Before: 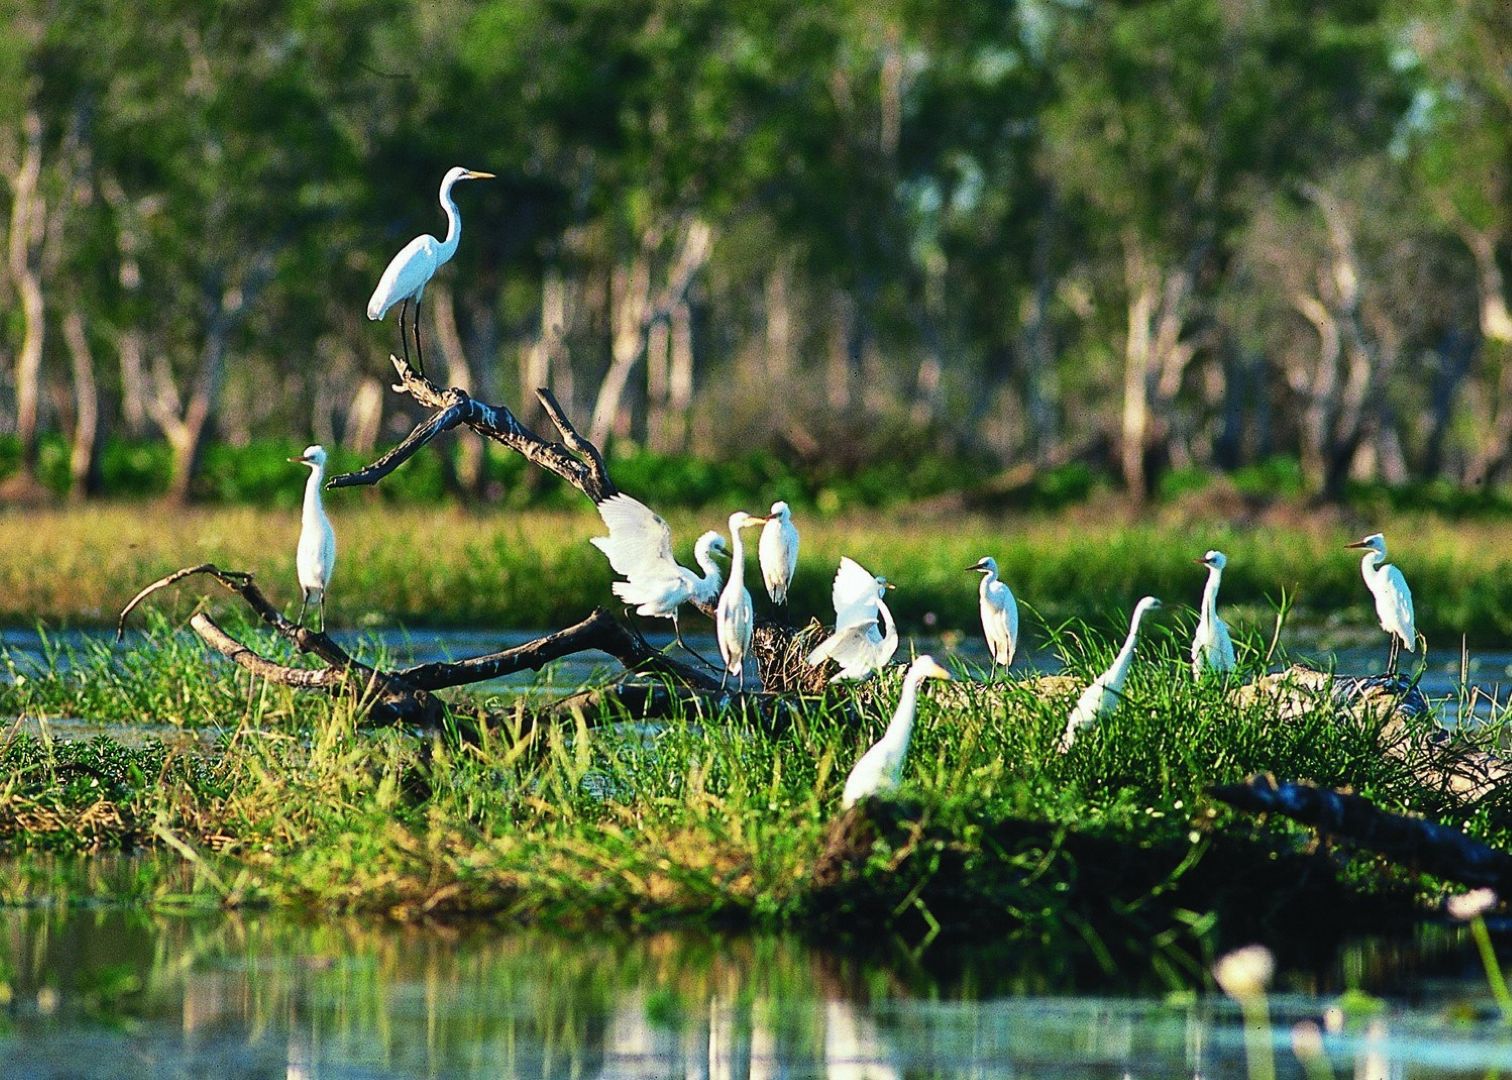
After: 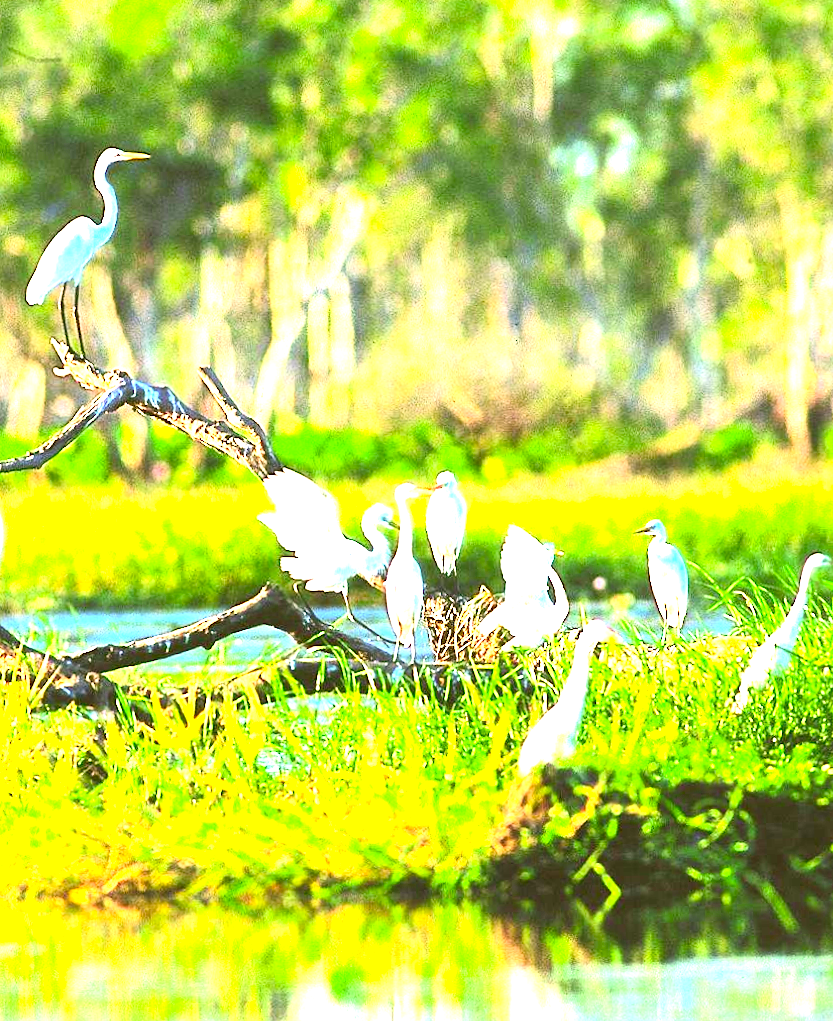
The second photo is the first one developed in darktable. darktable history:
color correction: highlights a* 8.98, highlights b* 15.09, shadows a* -0.49, shadows b* 26.52
rotate and perspective: rotation -2°, crop left 0.022, crop right 0.978, crop top 0.049, crop bottom 0.951
exposure: exposure 3 EV, compensate highlight preservation false
crop: left 21.496%, right 22.254%
contrast brightness saturation: contrast 0.2, brightness 0.16, saturation 0.22
